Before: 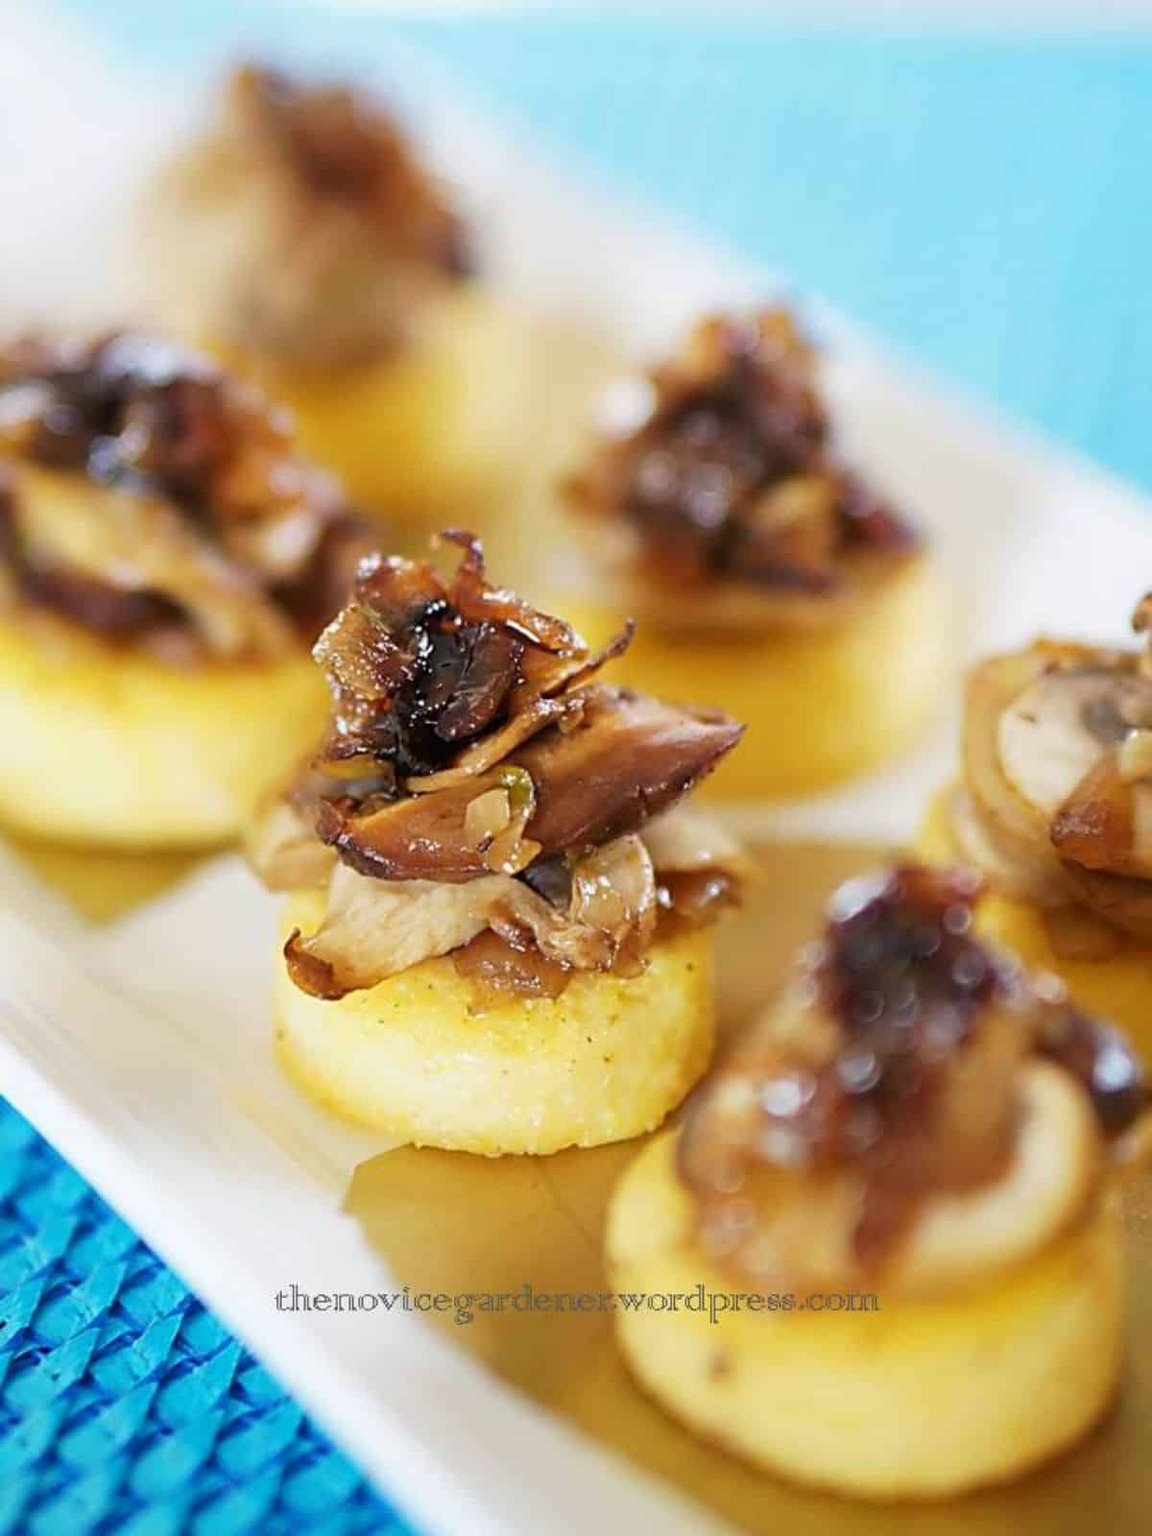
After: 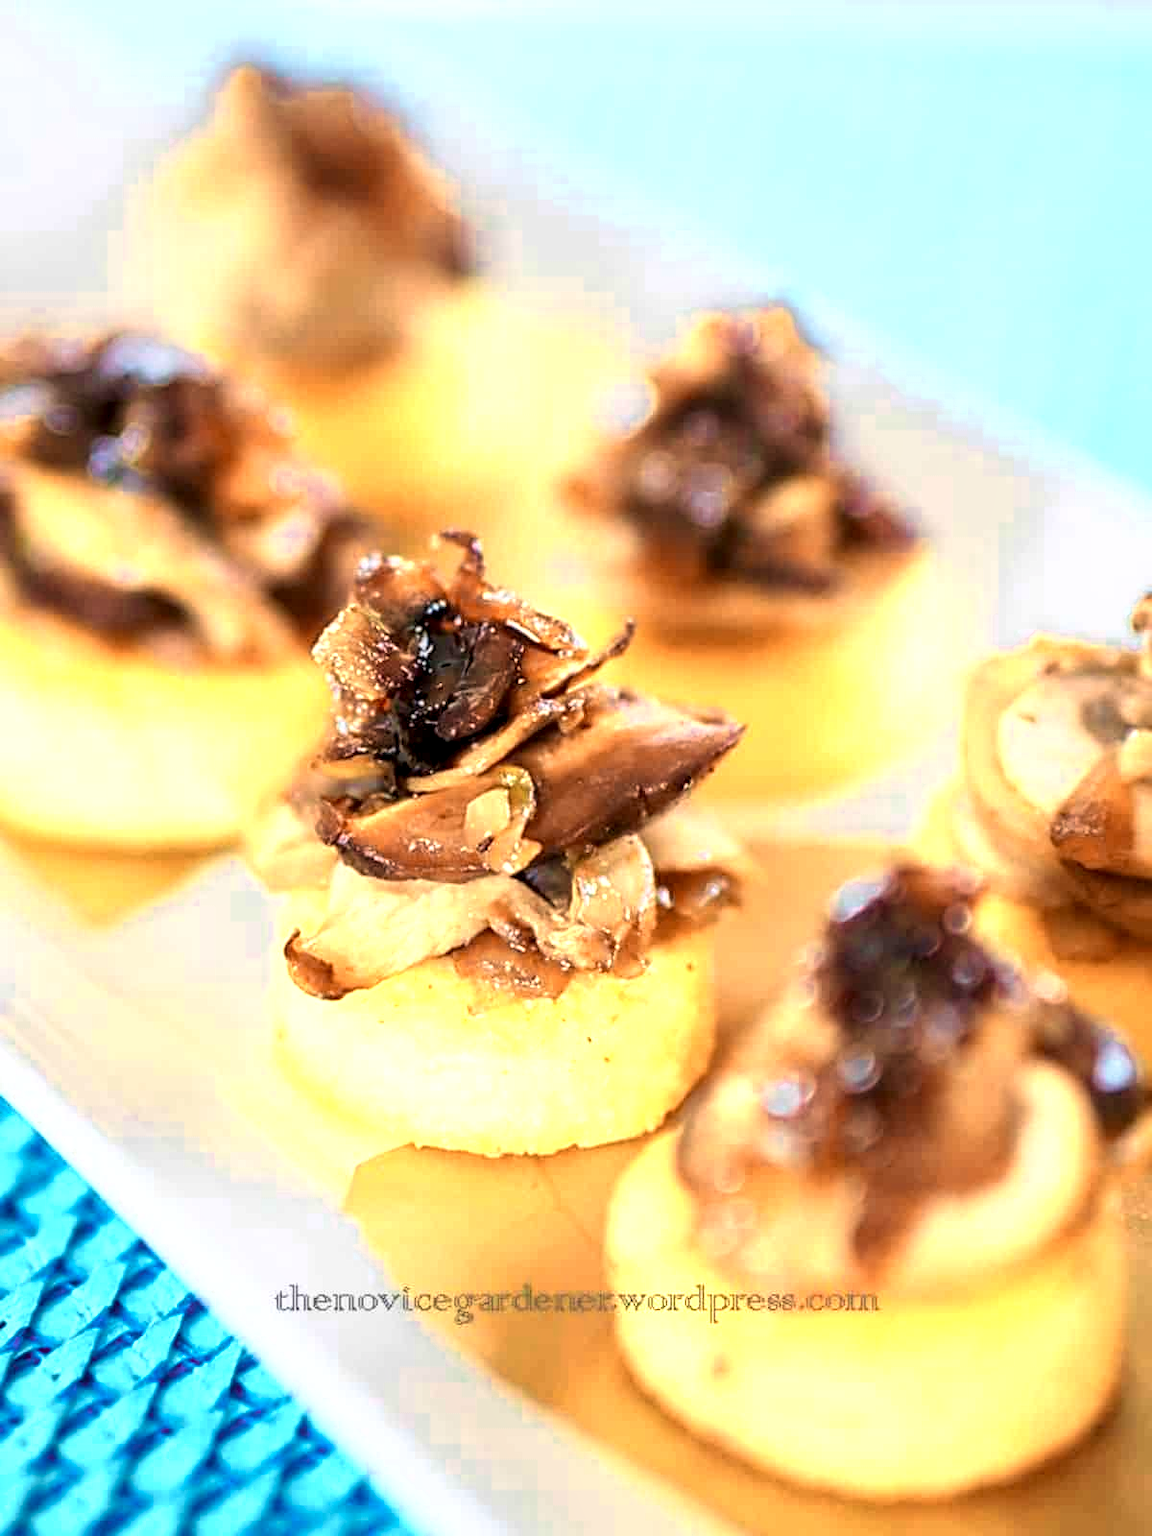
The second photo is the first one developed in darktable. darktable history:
color zones: curves: ch0 [(0.018, 0.548) (0.197, 0.654) (0.425, 0.447) (0.605, 0.658) (0.732, 0.579)]; ch1 [(0.105, 0.531) (0.224, 0.531) (0.386, 0.39) (0.618, 0.456) (0.732, 0.456) (0.956, 0.421)]; ch2 [(0.039, 0.583) (0.215, 0.465) (0.399, 0.544) (0.465, 0.548) (0.614, 0.447) (0.724, 0.43) (0.882, 0.623) (0.956, 0.632)]
local contrast: shadows 91%, midtone range 0.494
contrast brightness saturation: contrast 0.07, brightness 0.074, saturation 0.175
velvia: strength 49.99%
